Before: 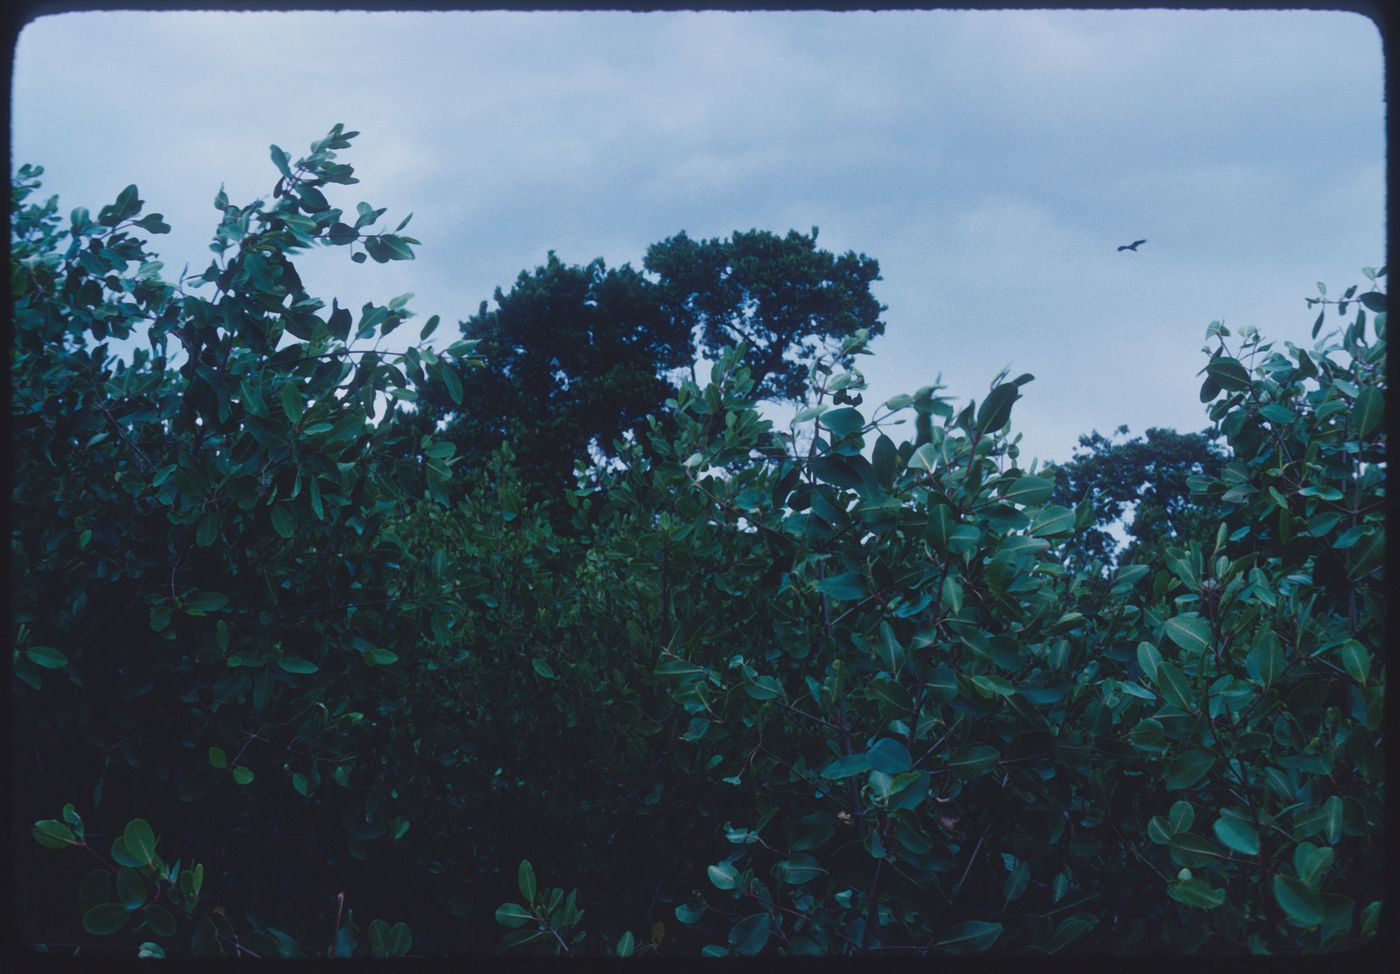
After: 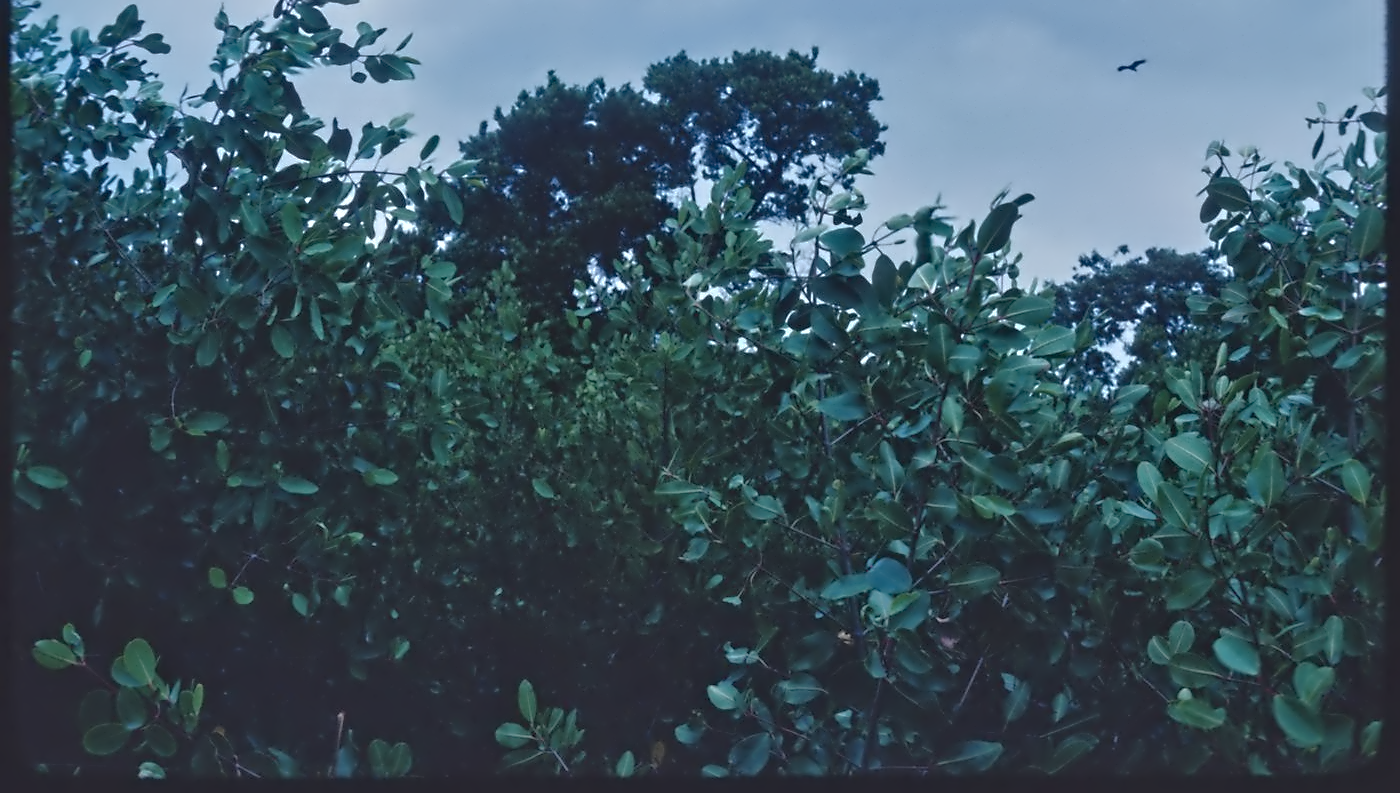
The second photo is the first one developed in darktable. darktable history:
crop and rotate: top 18.507%
shadows and highlights: on, module defaults
white balance: emerald 1
contrast equalizer: octaves 7, y [[0.5, 0.542, 0.583, 0.625, 0.667, 0.708], [0.5 ×6], [0.5 ×6], [0, 0.033, 0.067, 0.1, 0.133, 0.167], [0, 0.05, 0.1, 0.15, 0.2, 0.25]]
